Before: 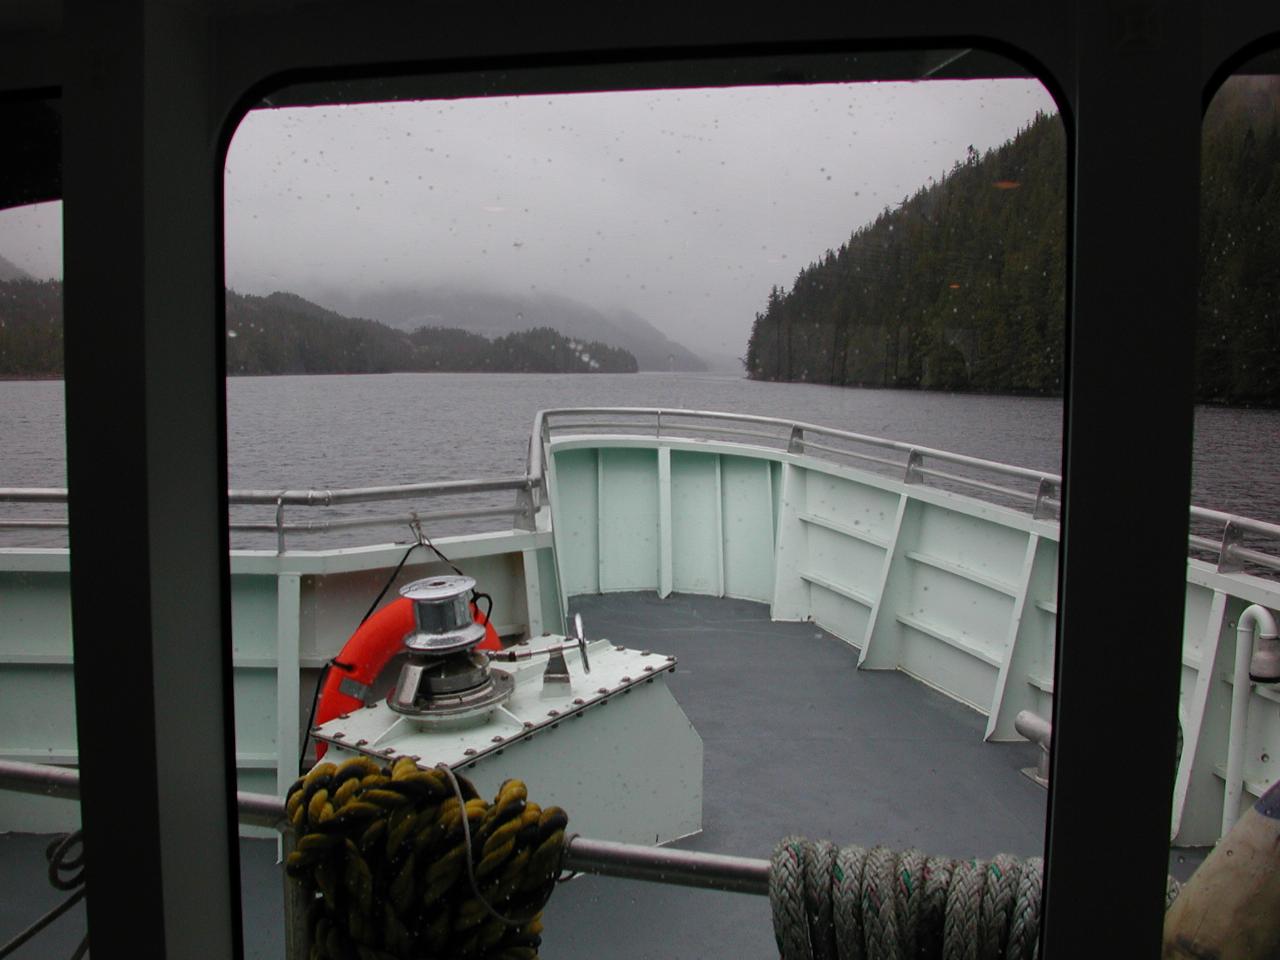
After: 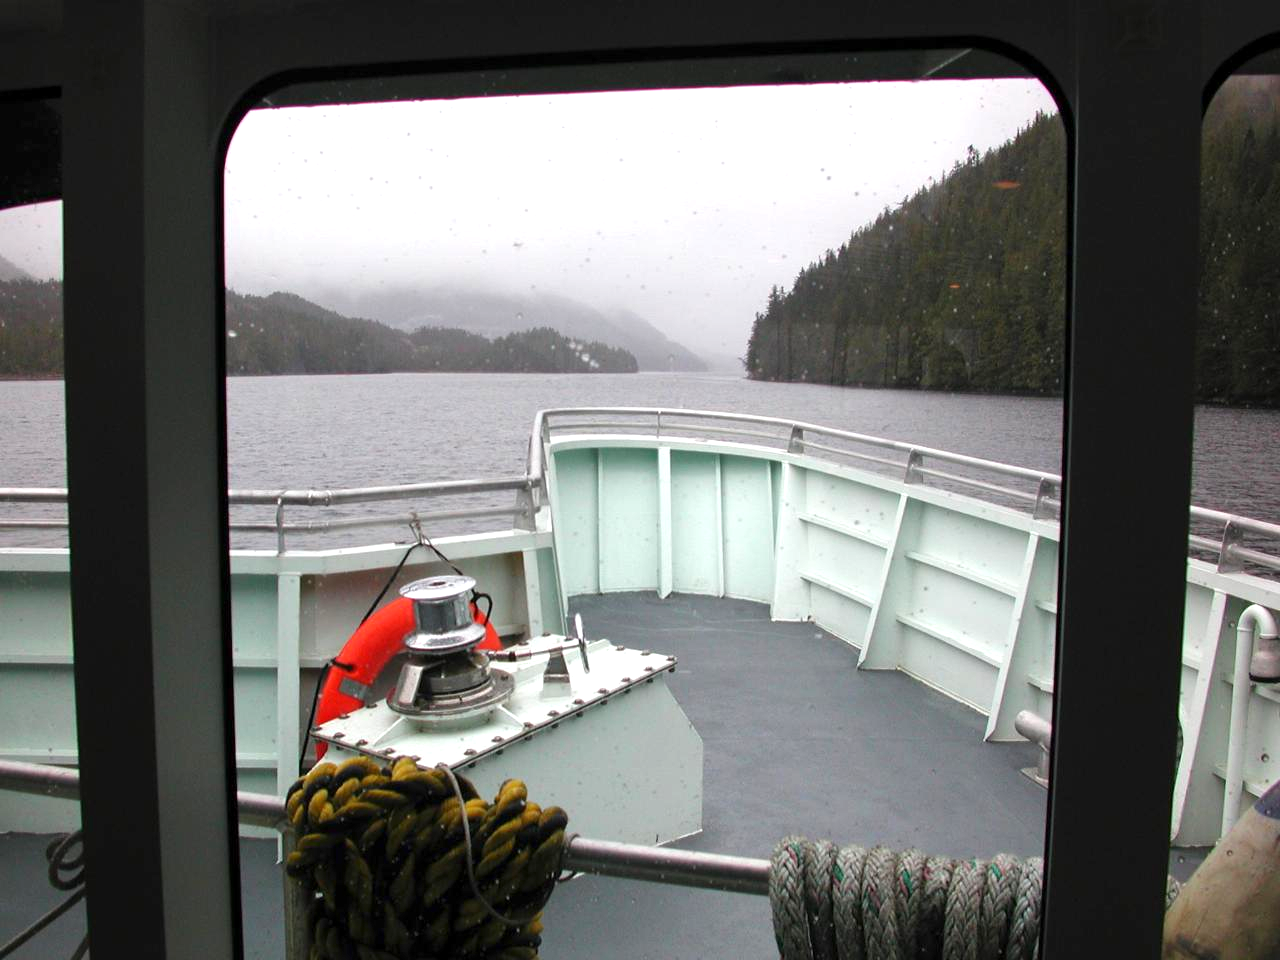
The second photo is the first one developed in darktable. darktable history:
exposure: exposure 1.09 EV, compensate highlight preservation false
